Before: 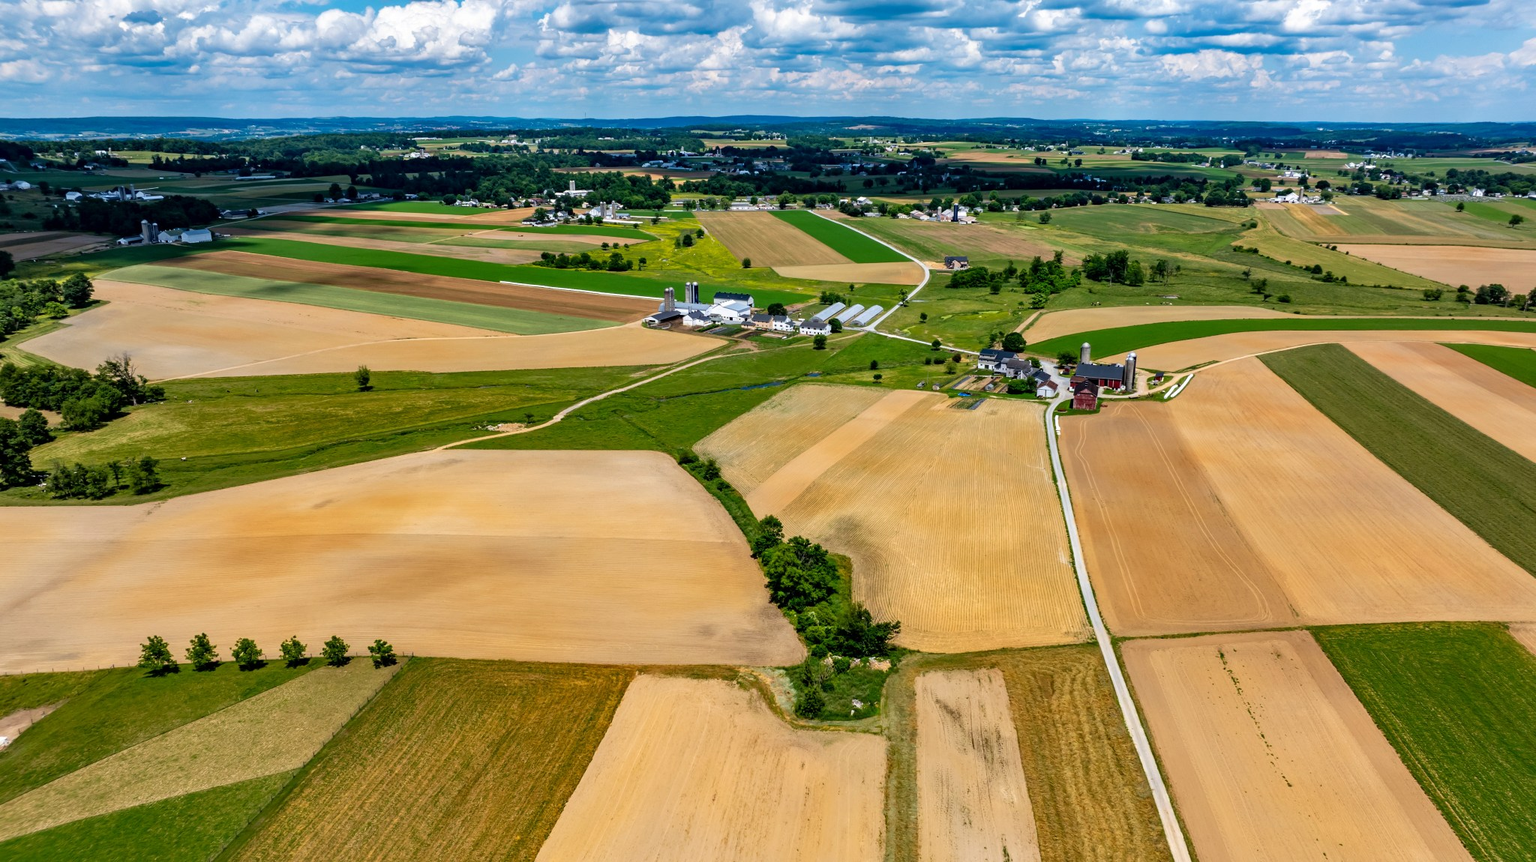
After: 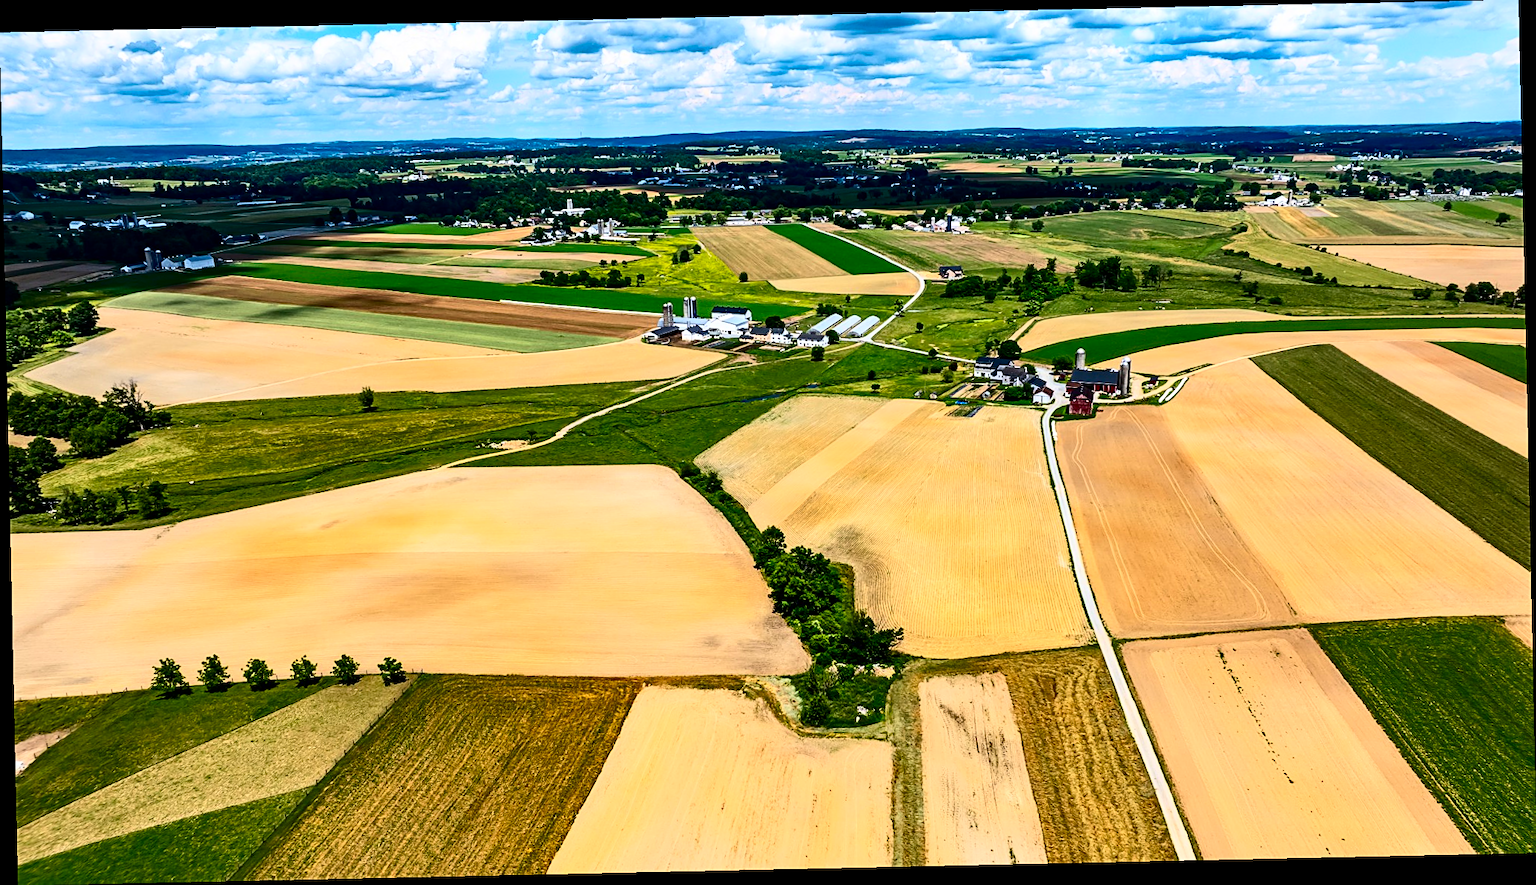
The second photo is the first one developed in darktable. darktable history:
sharpen: on, module defaults
contrast brightness saturation: contrast 0.4, brightness 0.05, saturation 0.25
rotate and perspective: rotation -1.24°, automatic cropping off
